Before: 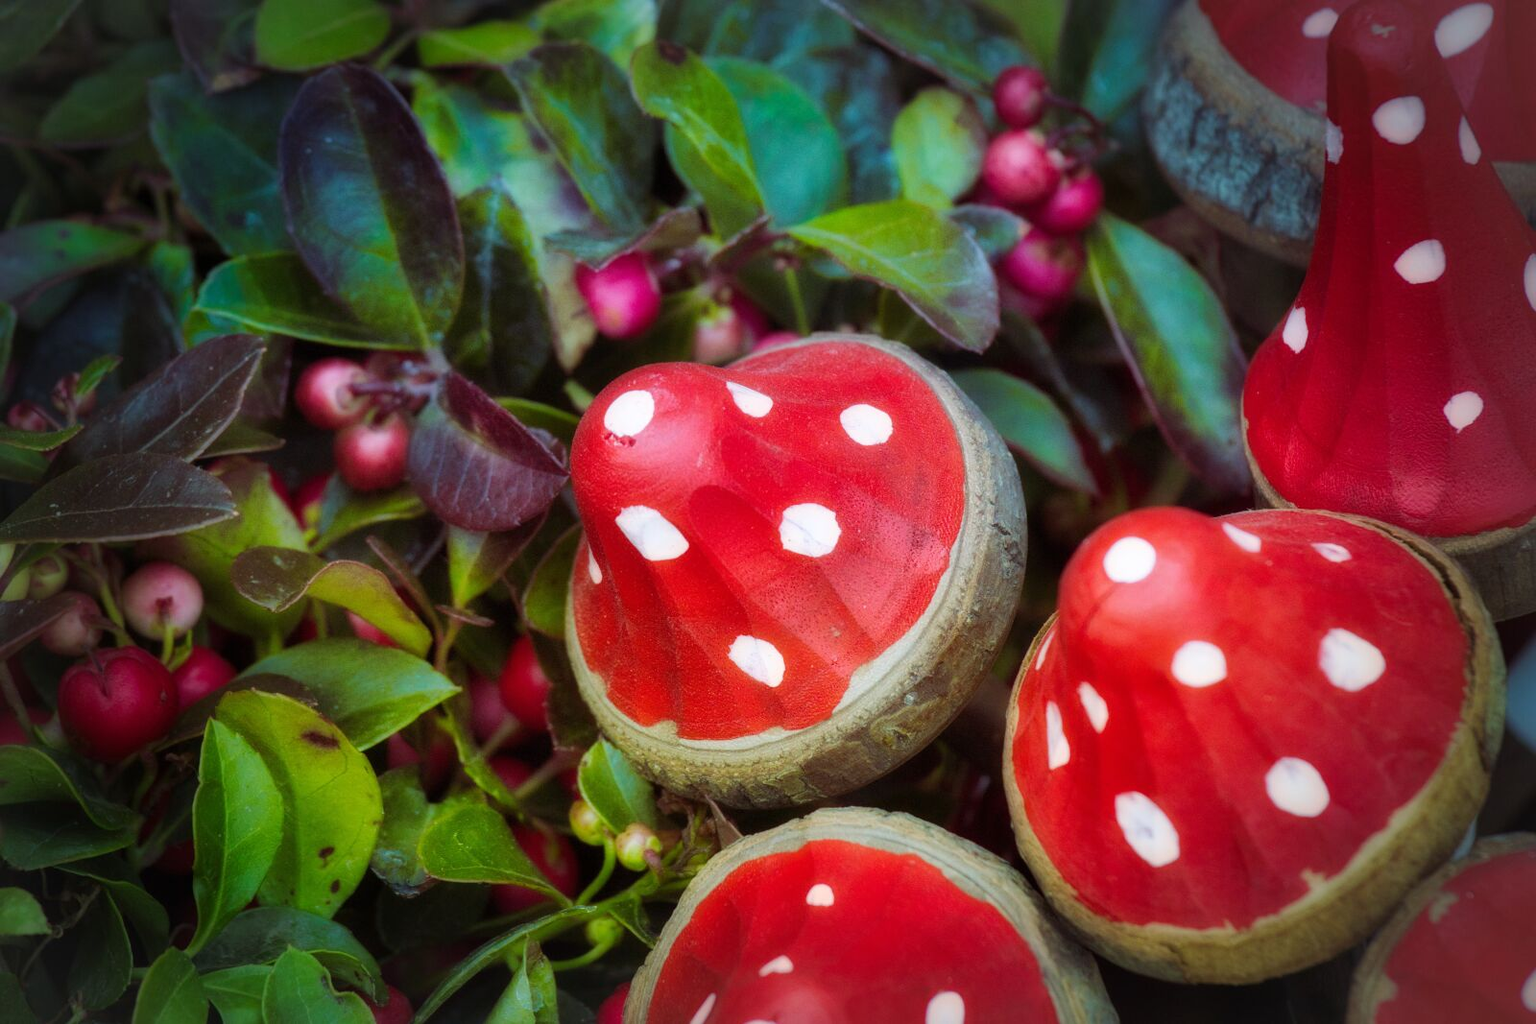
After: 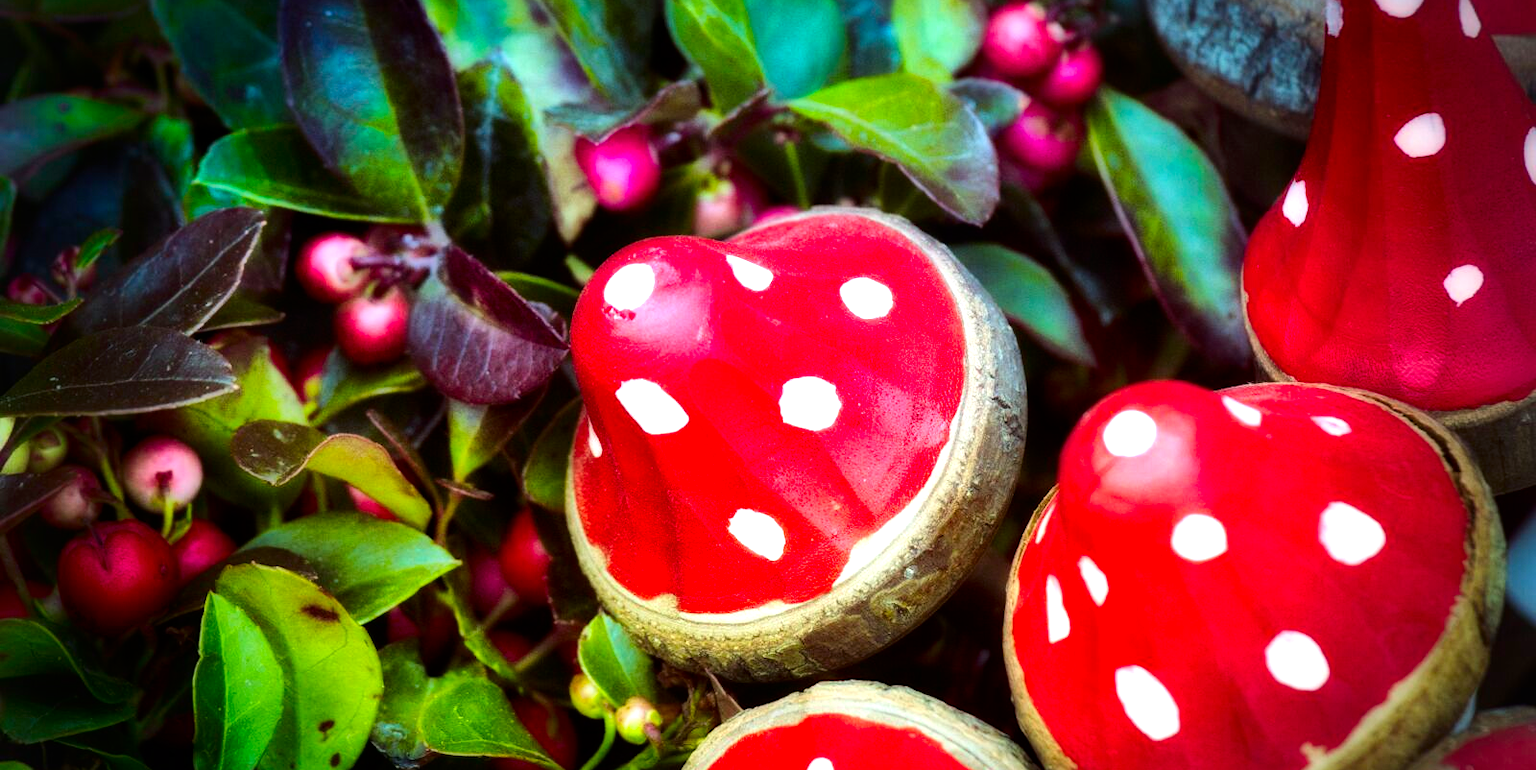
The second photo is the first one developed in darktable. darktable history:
shadows and highlights: low approximation 0.01, soften with gaussian
contrast brightness saturation: contrast 0.125, brightness -0.122, saturation 0.198
tone equalizer: -8 EV -1.06 EV, -7 EV -0.993 EV, -6 EV -0.866 EV, -5 EV -0.575 EV, -3 EV 0.592 EV, -2 EV 0.857 EV, -1 EV 0.997 EV, +0 EV 1.08 EV, smoothing 1
crop and rotate: top 12.419%, bottom 12.296%
